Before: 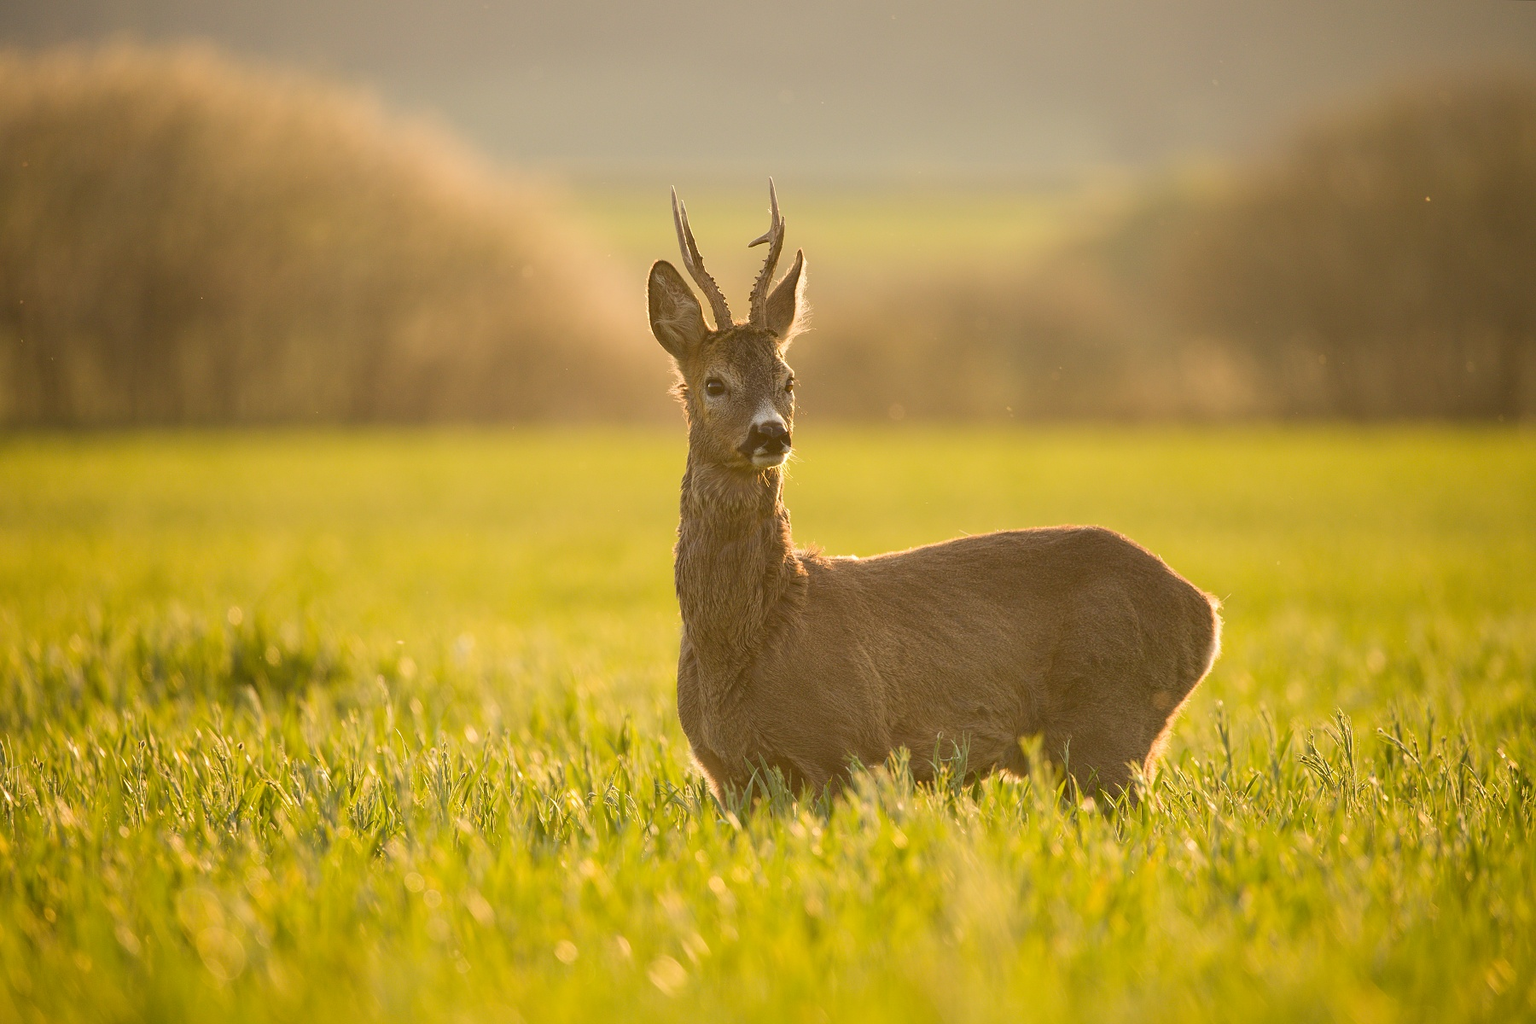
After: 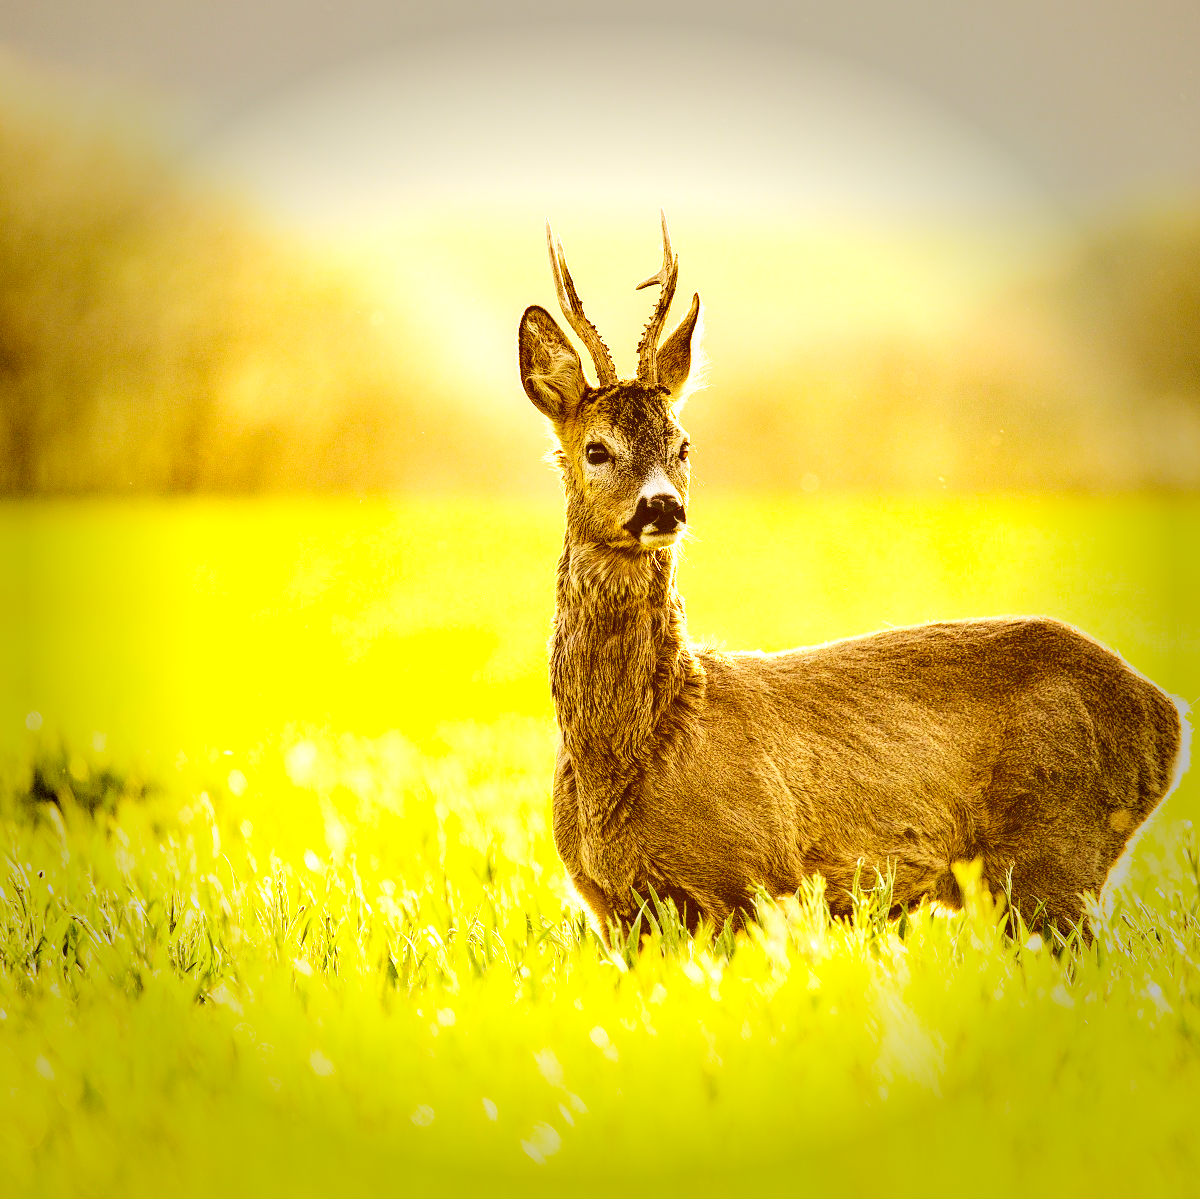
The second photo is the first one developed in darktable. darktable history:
contrast brightness saturation: contrast 0.339, brightness -0.069, saturation 0.168
exposure: exposure 0.358 EV, compensate exposure bias true, compensate highlight preservation false
vignetting: fall-off start 67.99%, fall-off radius 28.75%, saturation -0.018, width/height ratio 0.99, shape 0.844
shadows and highlights: radius 136.71, soften with gaussian
base curve: curves: ch0 [(0, 0) (0.007, 0.004) (0.027, 0.03) (0.046, 0.07) (0.207, 0.54) (0.442, 0.872) (0.673, 0.972) (1, 1)], preserve colors none
local contrast: detail 130%
crop and rotate: left 13.408%, right 19.895%
